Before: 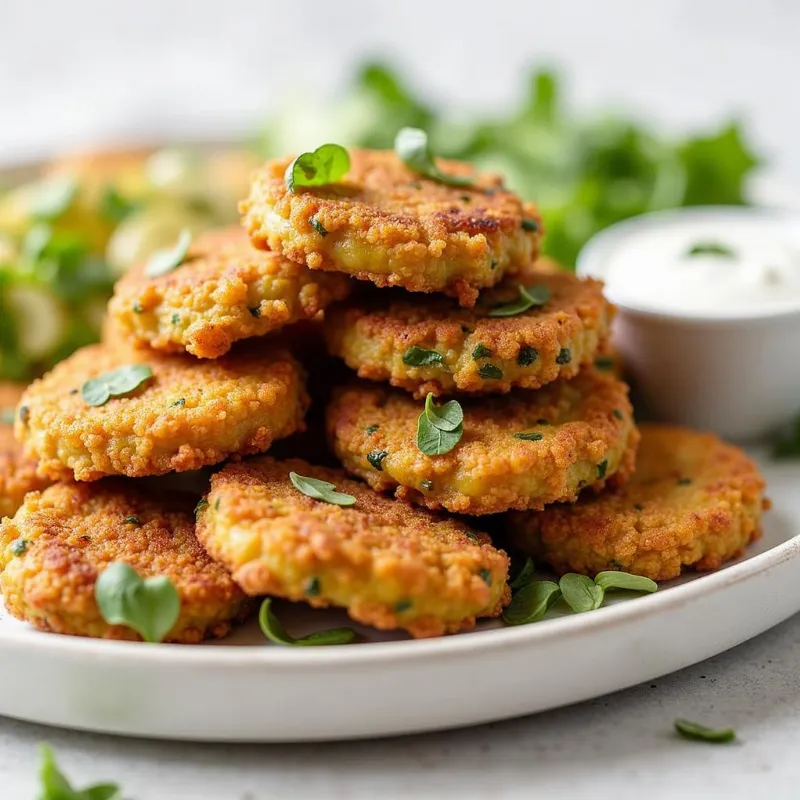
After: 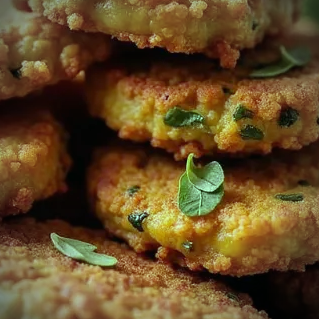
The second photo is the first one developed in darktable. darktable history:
color balance: mode lift, gamma, gain (sRGB), lift [0.997, 0.979, 1.021, 1.011], gamma [1, 1.084, 0.916, 0.998], gain [1, 0.87, 1.13, 1.101], contrast 4.55%, contrast fulcrum 38.24%, output saturation 104.09%
crop: left 30%, top 30%, right 30%, bottom 30%
vignetting: fall-off start 67.5%, fall-off radius 67.23%, brightness -0.813, automatic ratio true
